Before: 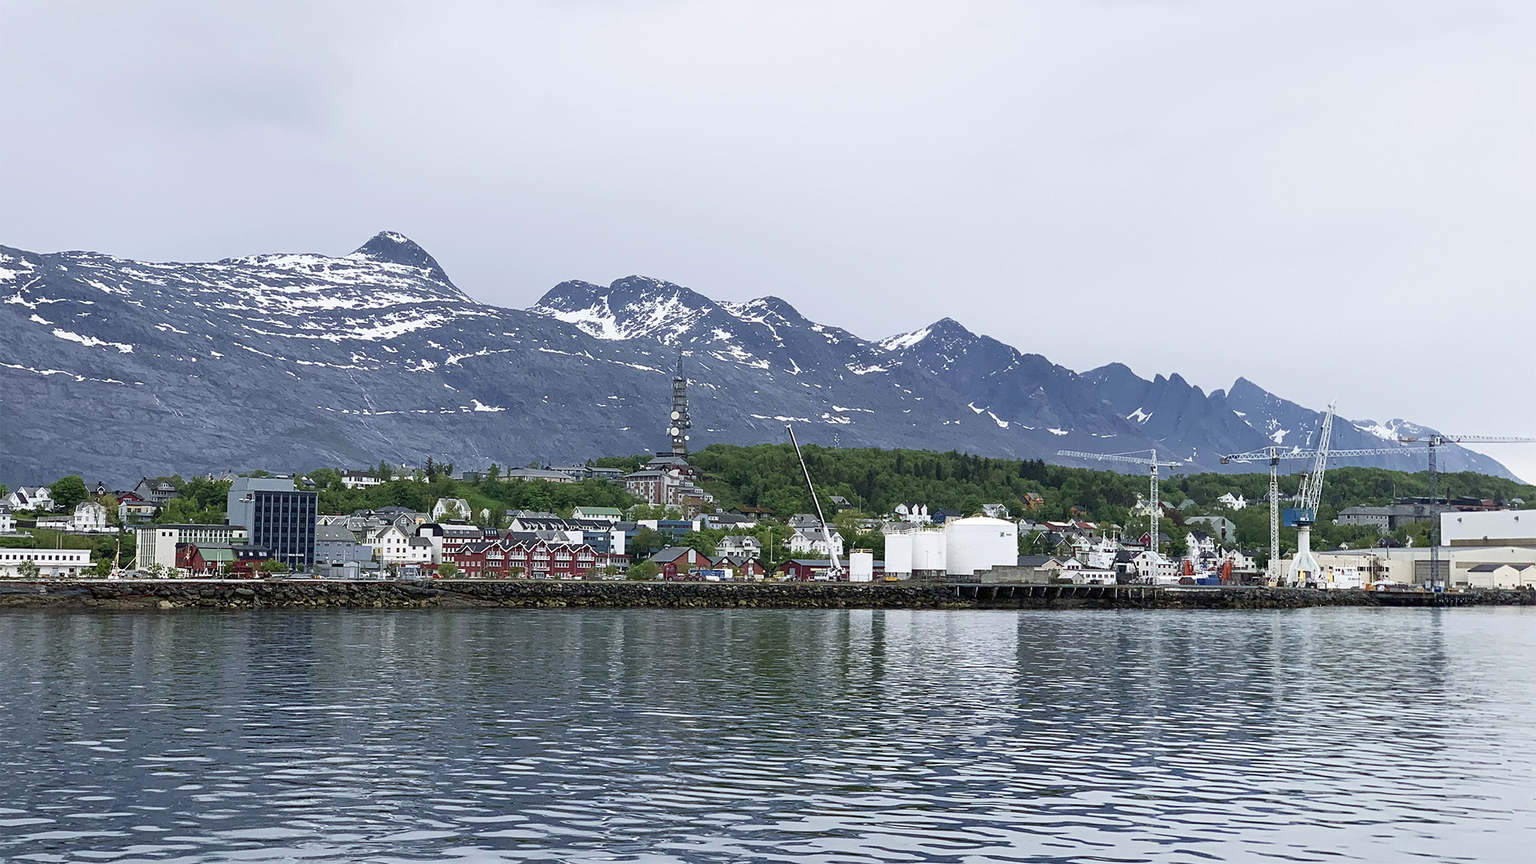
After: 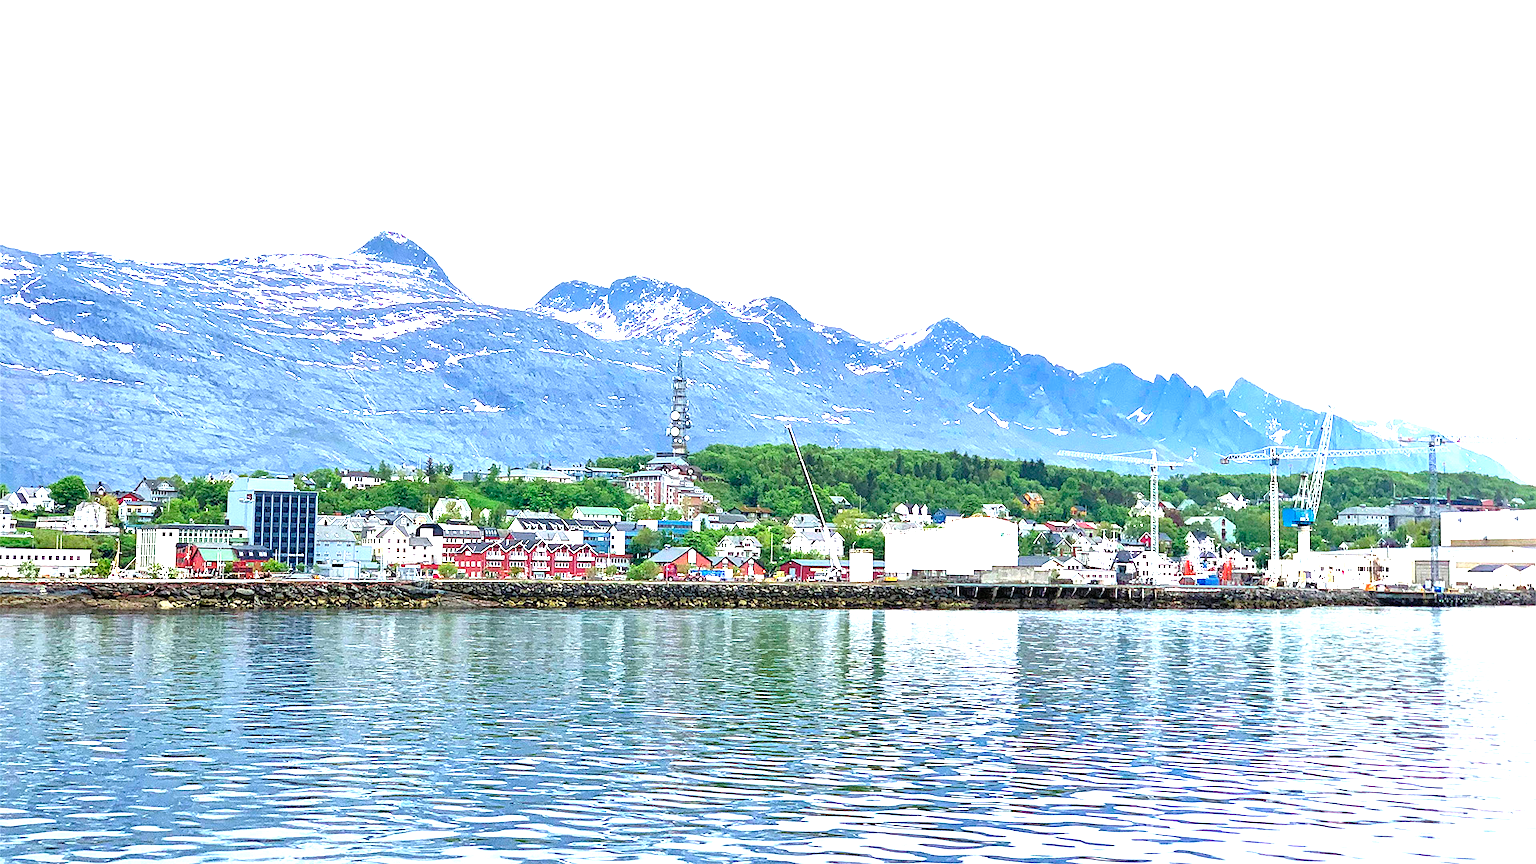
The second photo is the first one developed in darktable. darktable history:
contrast brightness saturation: contrast 0.07, brightness 0.18, saturation 0.4
local contrast: mode bilateral grid, contrast 20, coarseness 50, detail 171%, midtone range 0.2
exposure: black level correction 0, exposure 1.55 EV, compensate exposure bias true, compensate highlight preservation false
